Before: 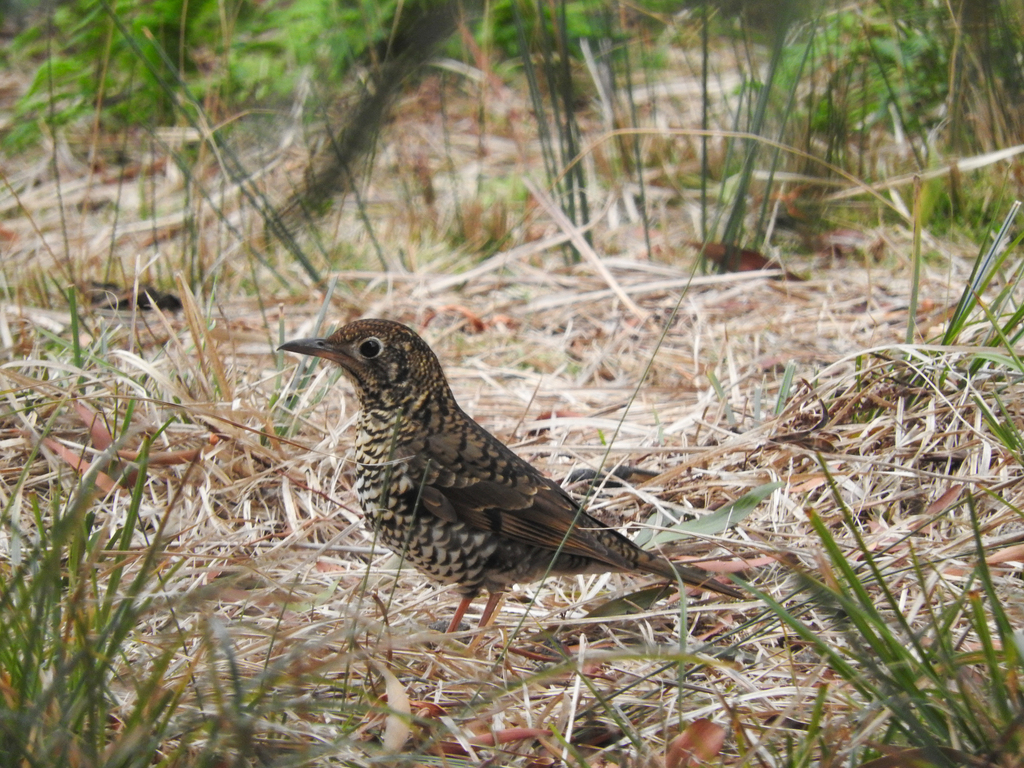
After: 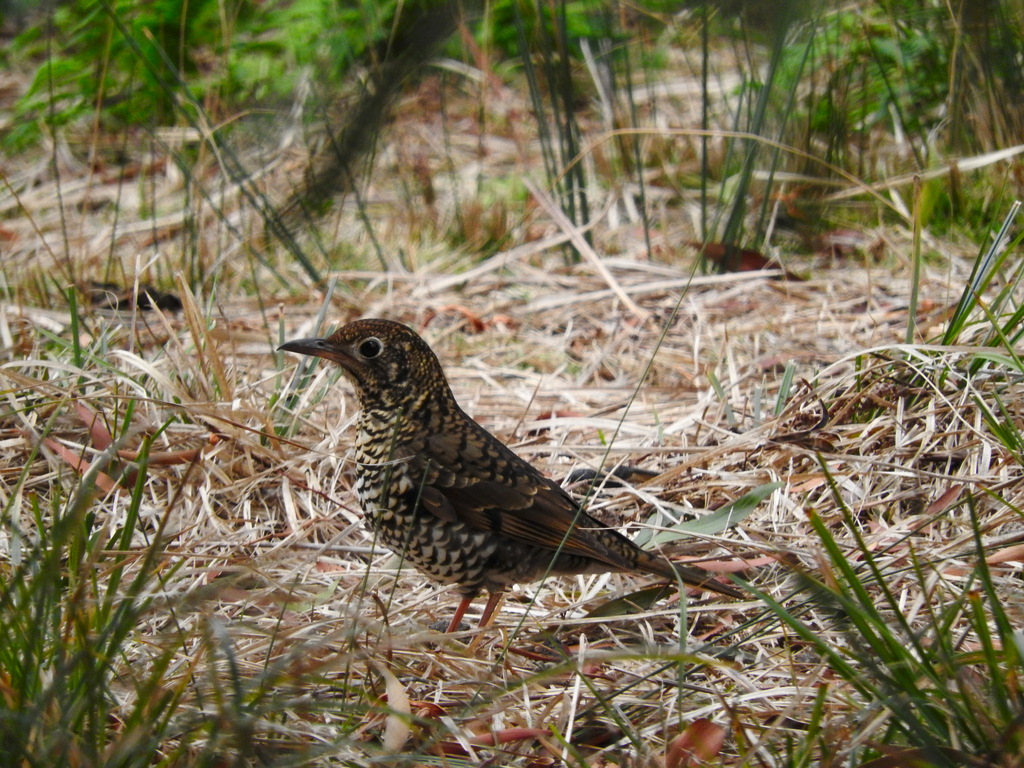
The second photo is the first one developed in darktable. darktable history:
contrast brightness saturation: contrast 0.07, brightness -0.154, saturation 0.106
